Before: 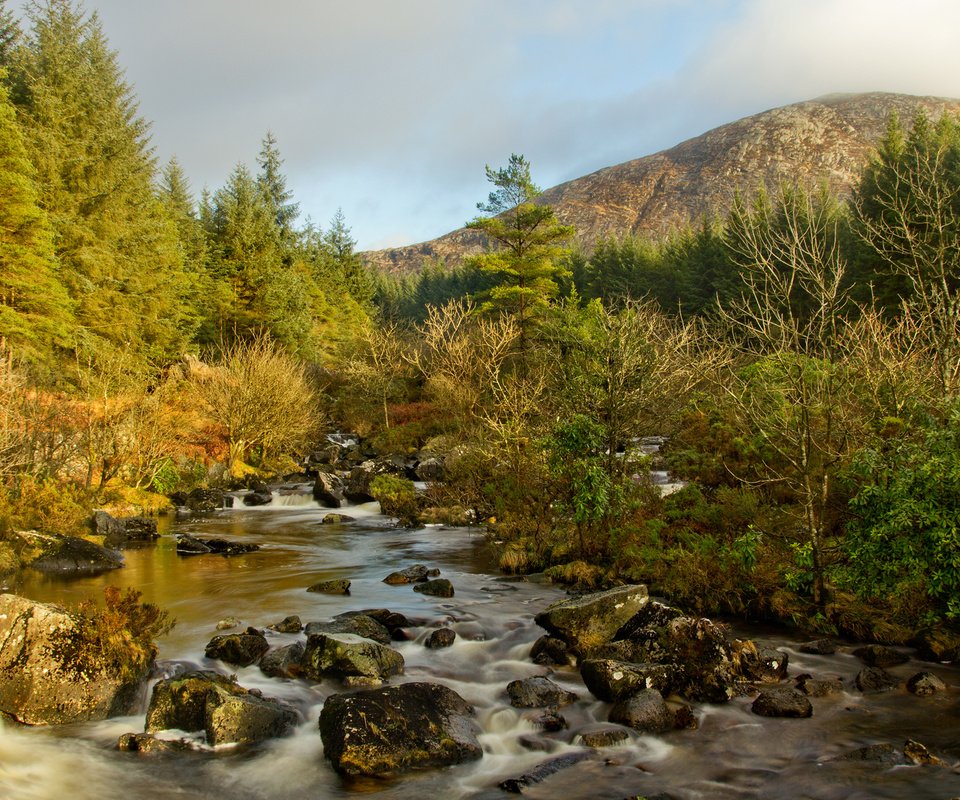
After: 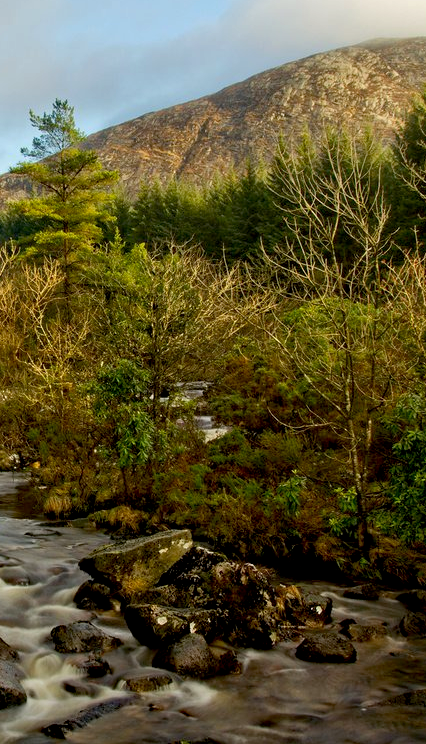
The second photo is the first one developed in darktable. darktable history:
haze removal: compatibility mode true, adaptive false
crop: left 47.598%, top 6.894%, right 7.942%
exposure: black level correction 0.009, exposure 0.015 EV, compensate highlight preservation false
